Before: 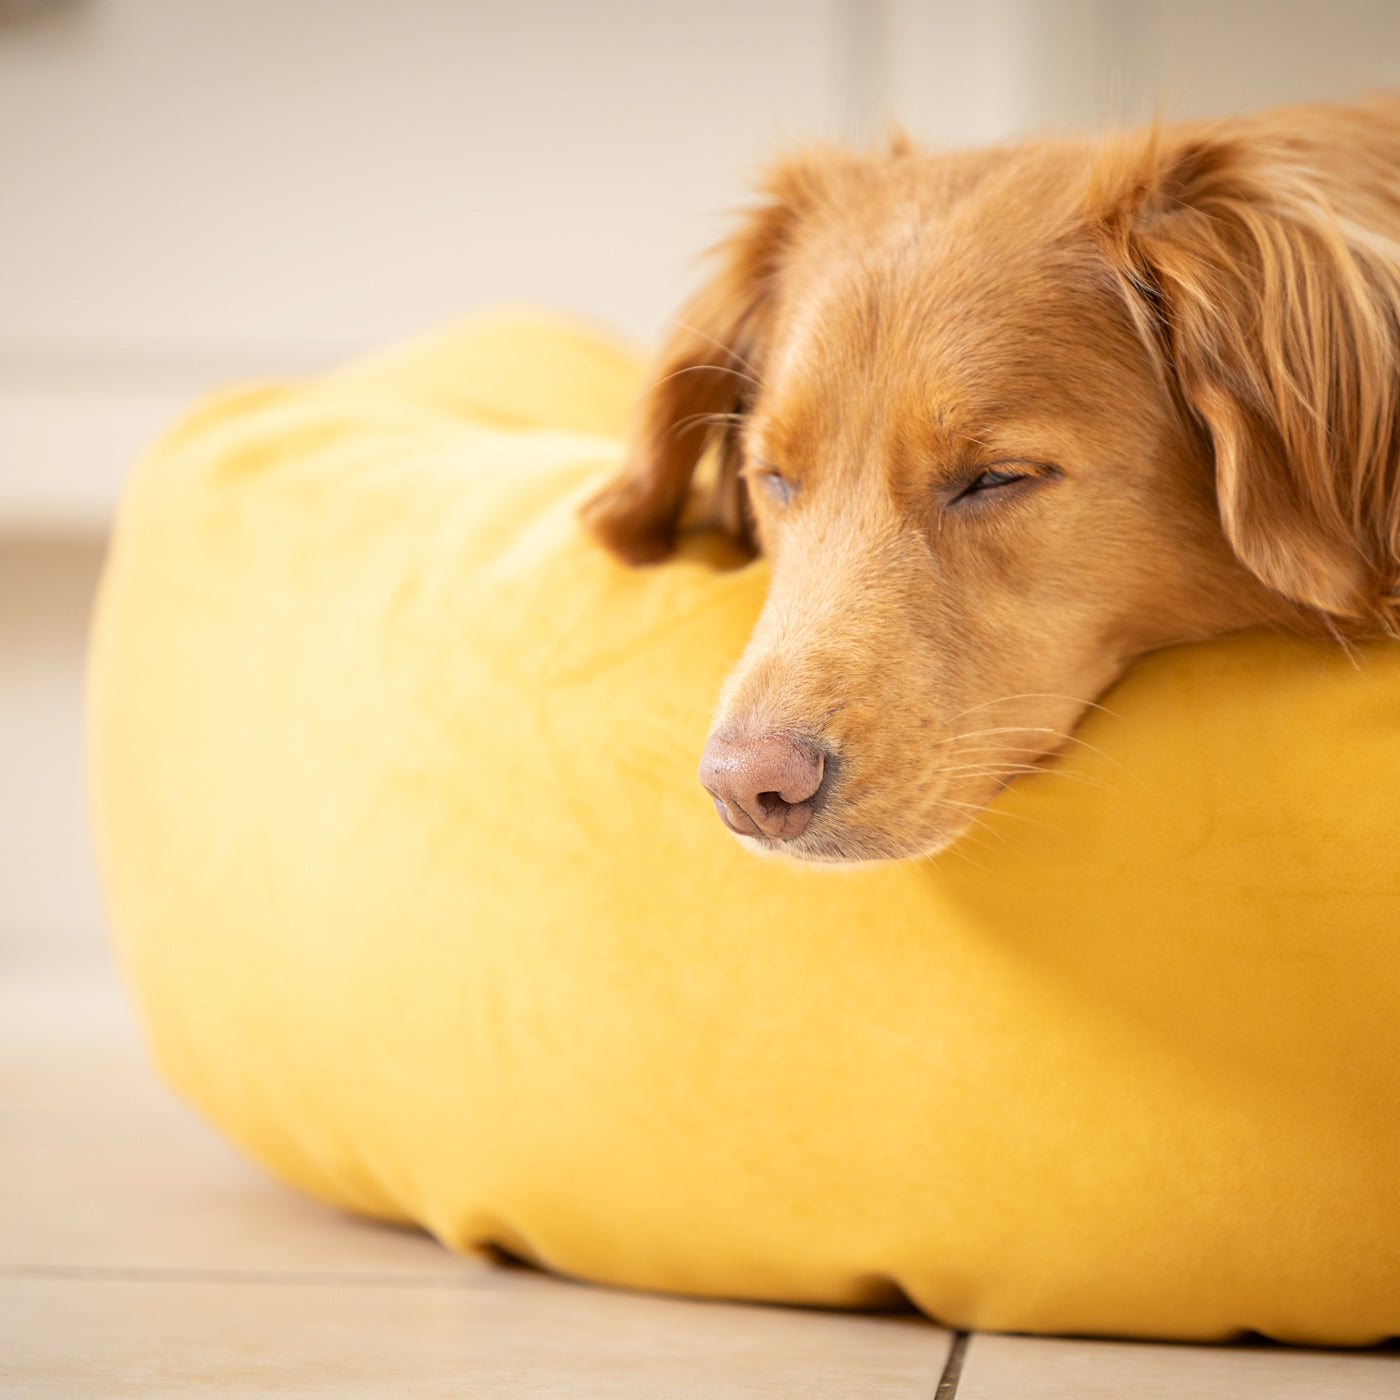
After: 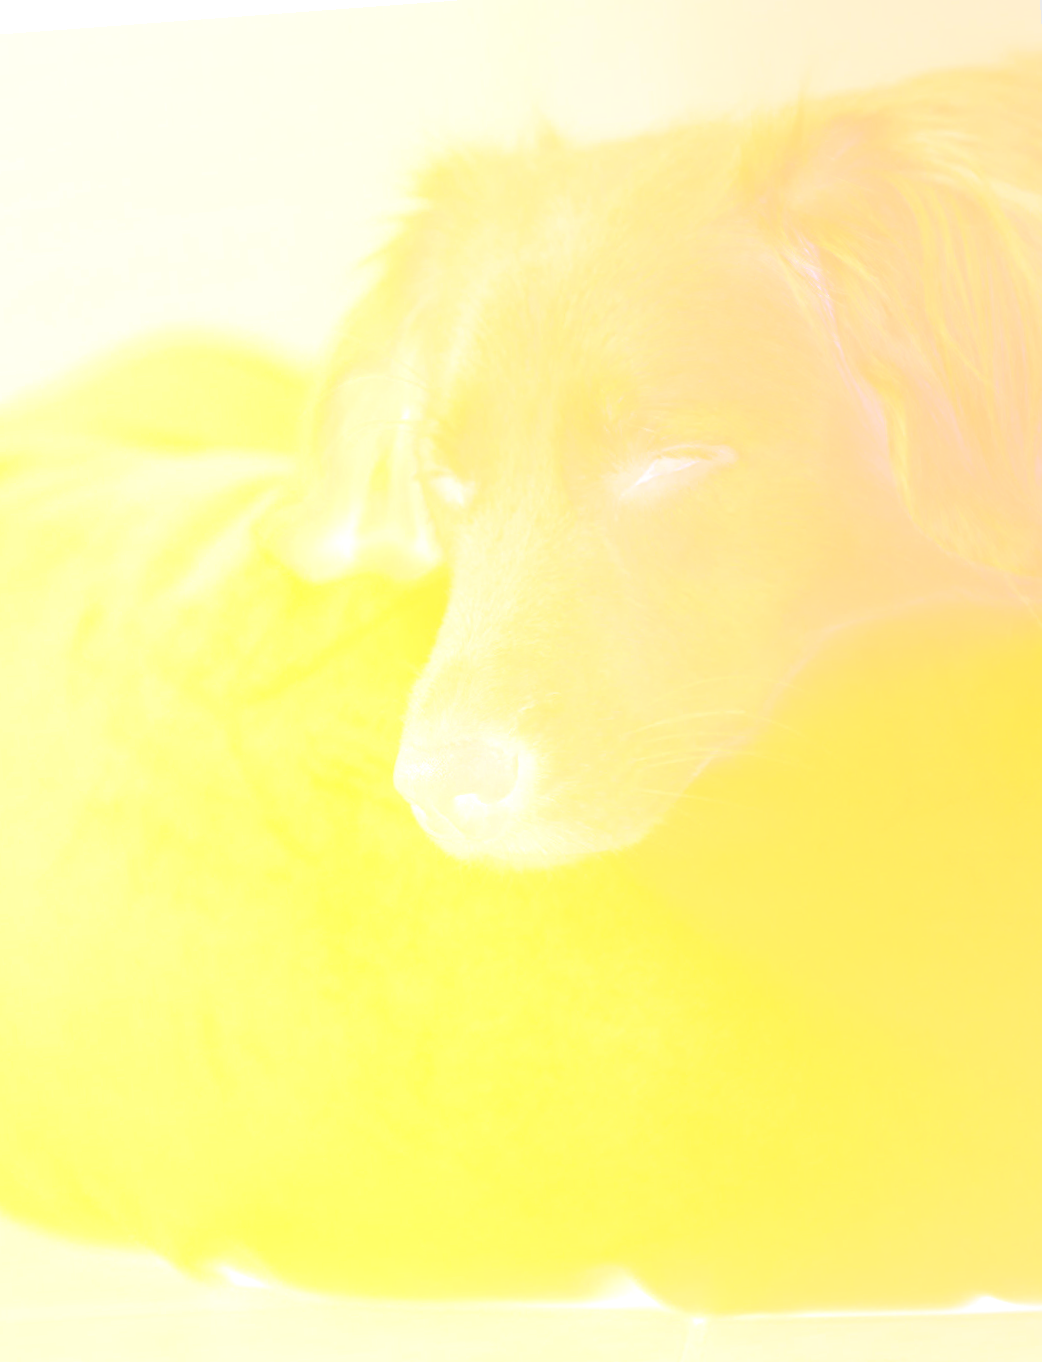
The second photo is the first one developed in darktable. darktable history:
shadows and highlights: shadows 40, highlights -60
rgb levels: mode RGB, independent channels, levels [[0, 0.5, 1], [0, 0.521, 1], [0, 0.536, 1]]
bloom: size 70%, threshold 25%, strength 70%
tone equalizer: -7 EV 0.13 EV, smoothing diameter 25%, edges refinement/feathering 10, preserve details guided filter
crop and rotate: left 24.034%, top 2.838%, right 6.406%, bottom 6.299%
rotate and perspective: rotation -4.25°, automatic cropping off
